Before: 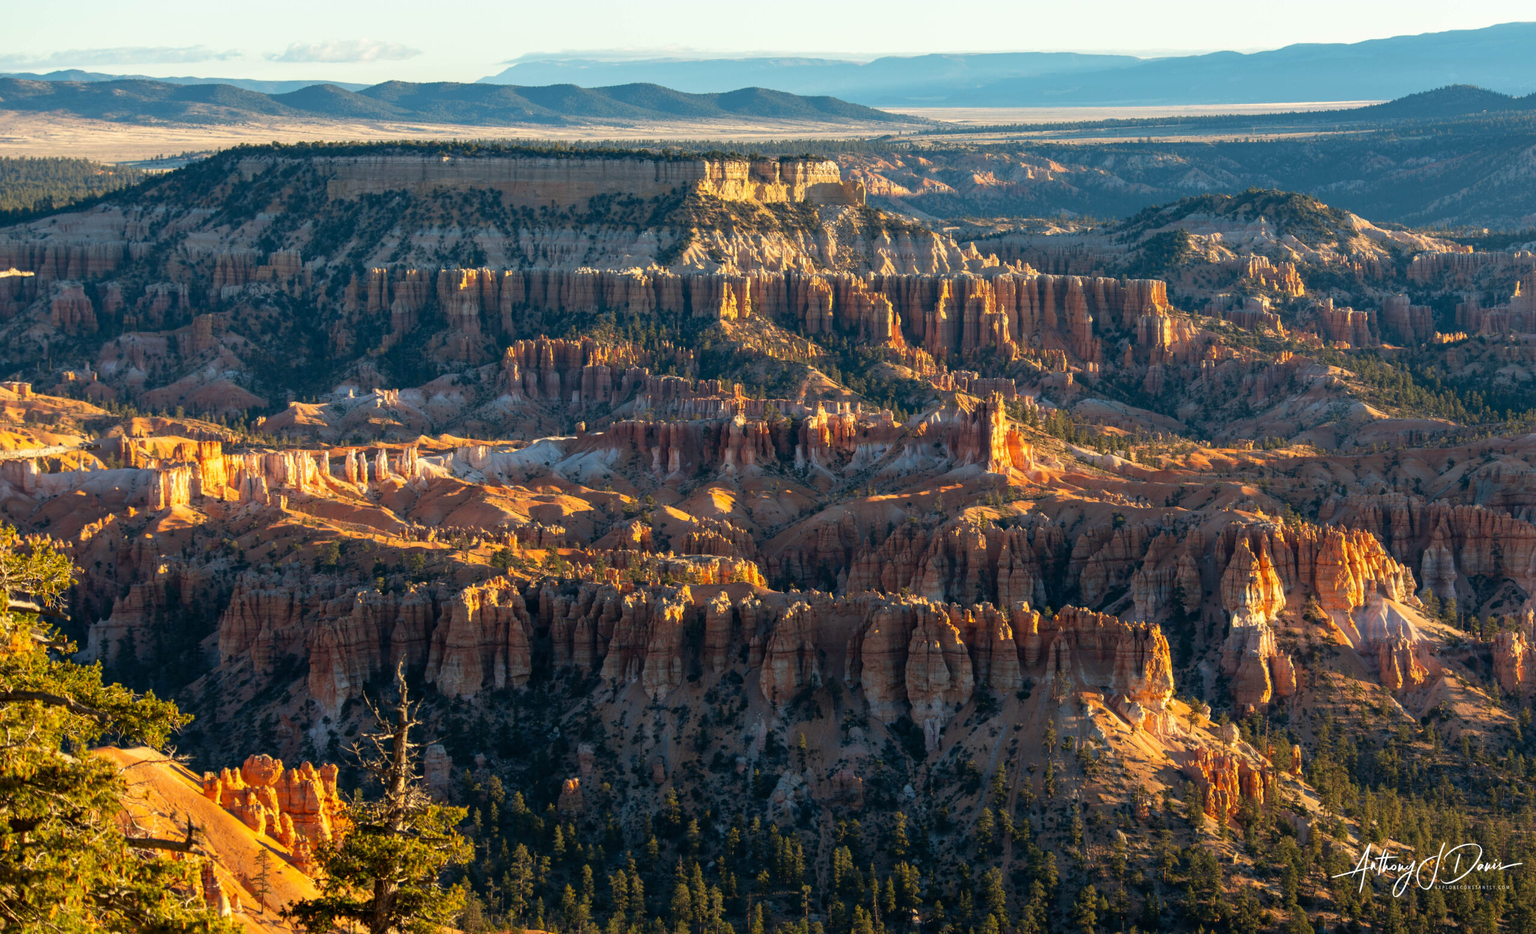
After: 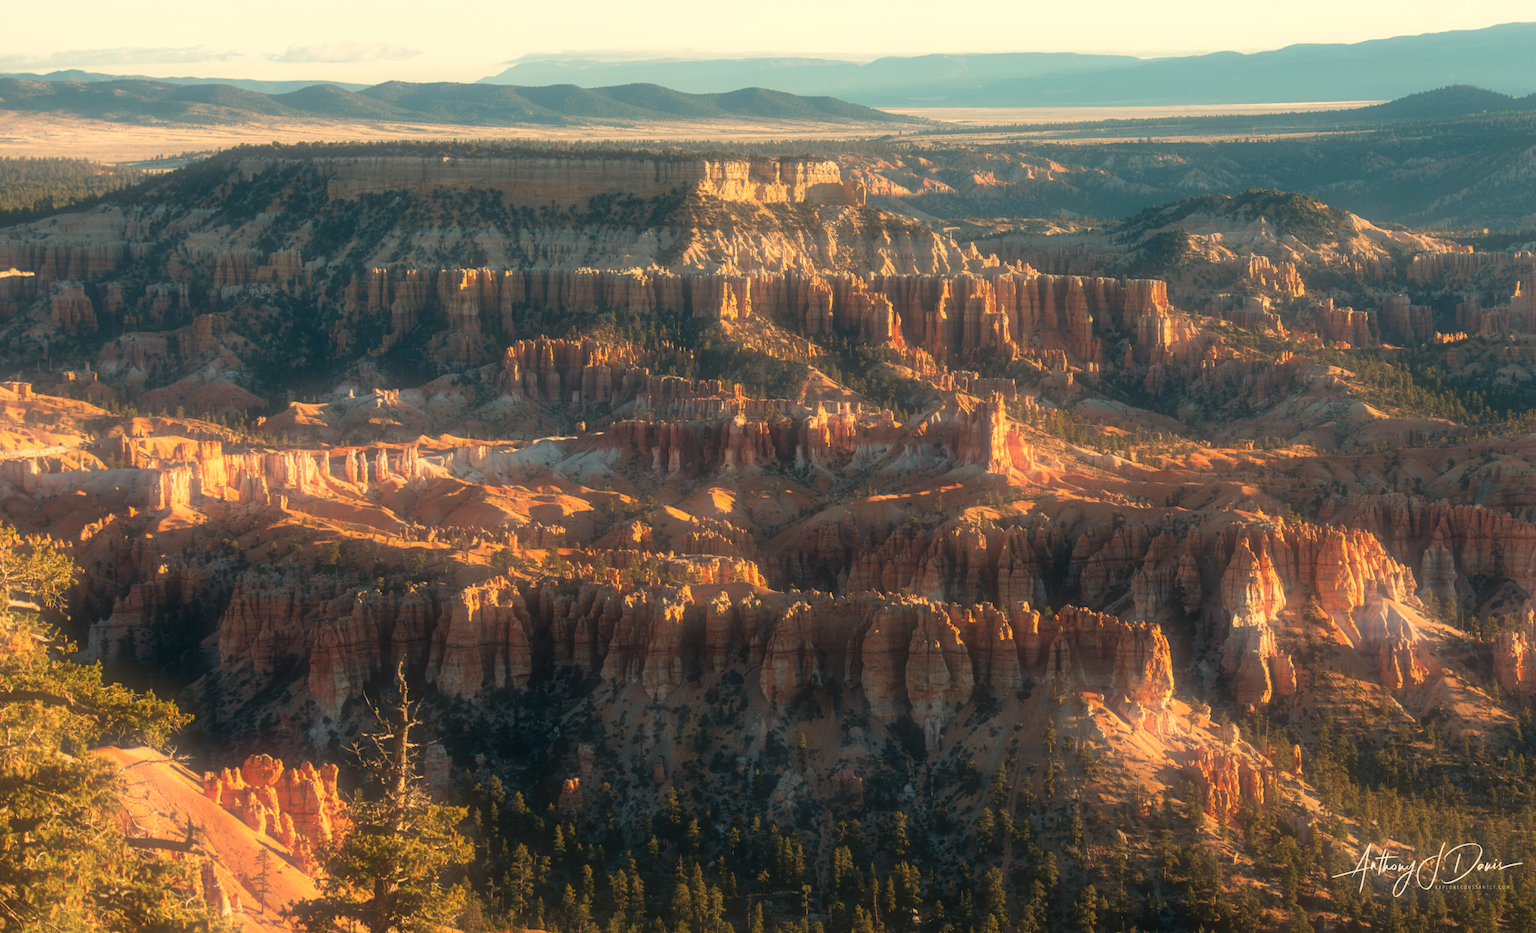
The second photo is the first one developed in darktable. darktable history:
soften: size 60.24%, saturation 65.46%, brightness 0.506 EV, mix 25.7%
white balance: red 1.123, blue 0.83
